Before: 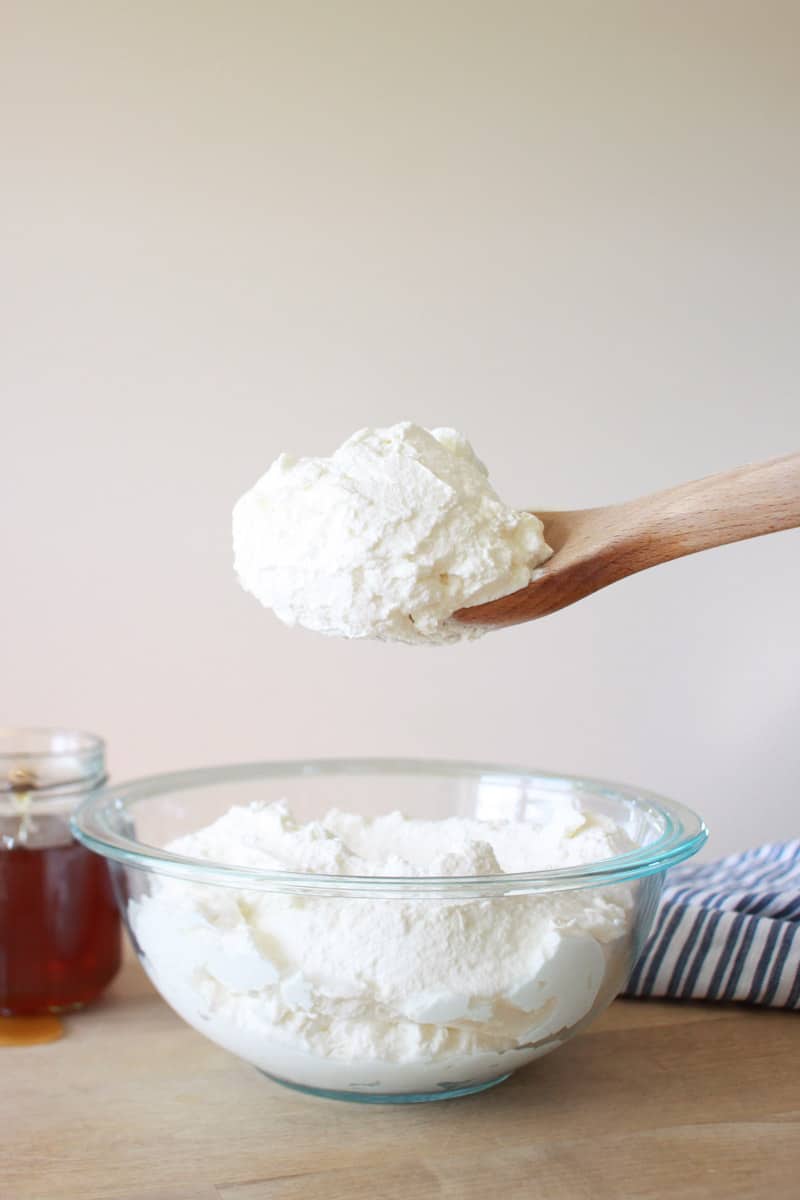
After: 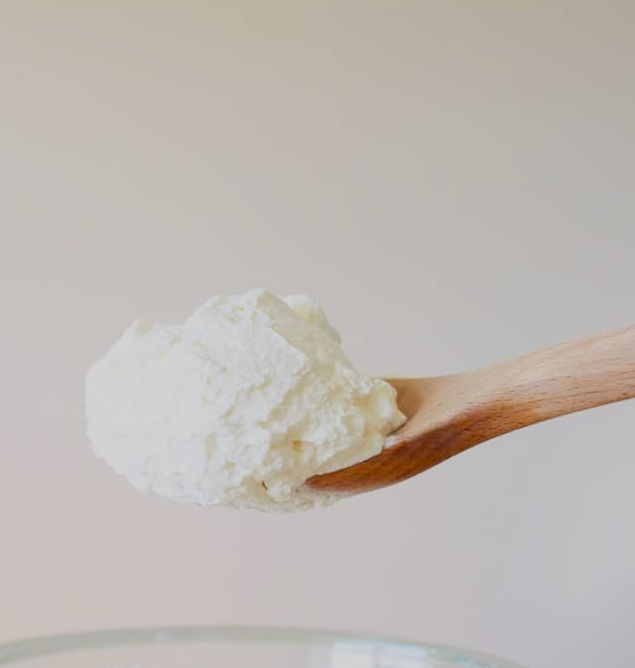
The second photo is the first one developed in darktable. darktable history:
contrast brightness saturation: contrast -0.1, saturation -0.1
filmic rgb: black relative exposure -7.6 EV, white relative exposure 4.64 EV, threshold 3 EV, target black luminance 0%, hardness 3.55, latitude 50.51%, contrast 1.033, highlights saturation mix 10%, shadows ↔ highlights balance -0.198%, color science v4 (2020), enable highlight reconstruction true
crop: left 18.38%, top 11.092%, right 2.134%, bottom 33.217%
